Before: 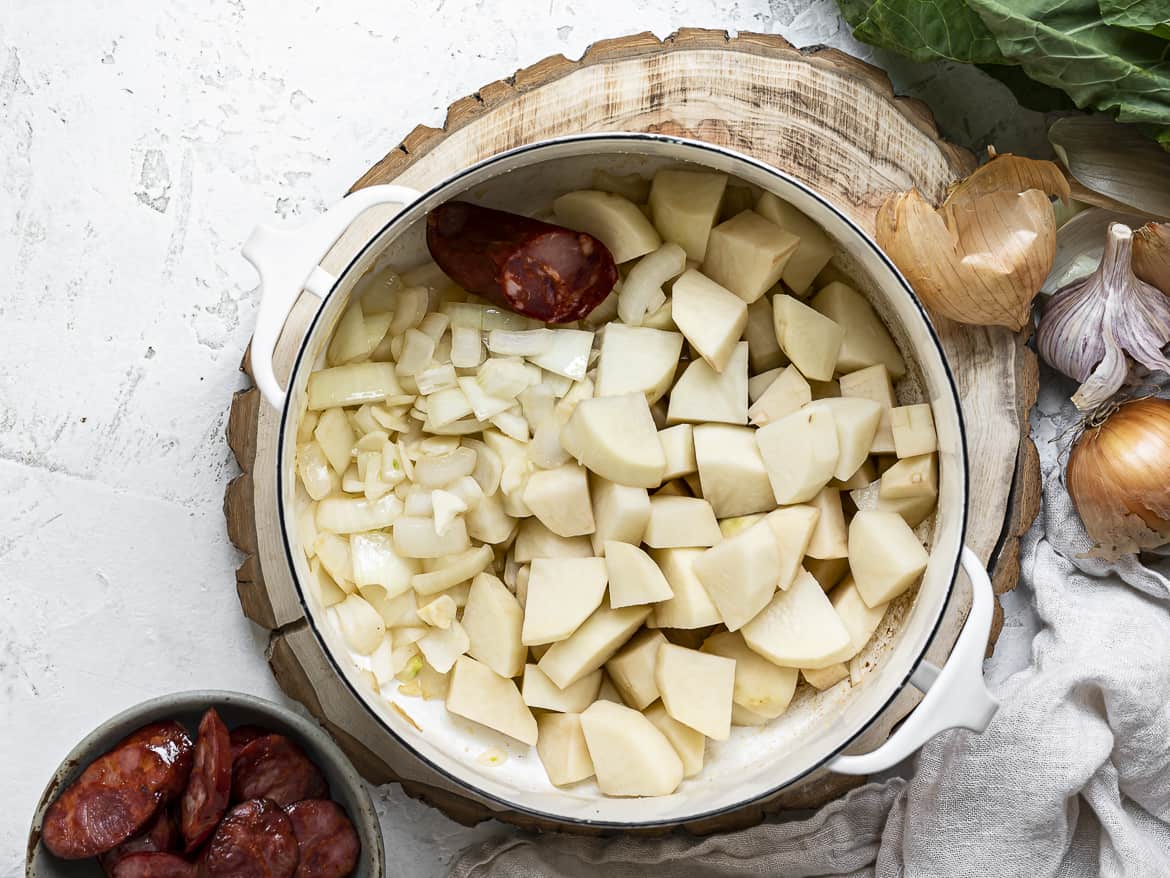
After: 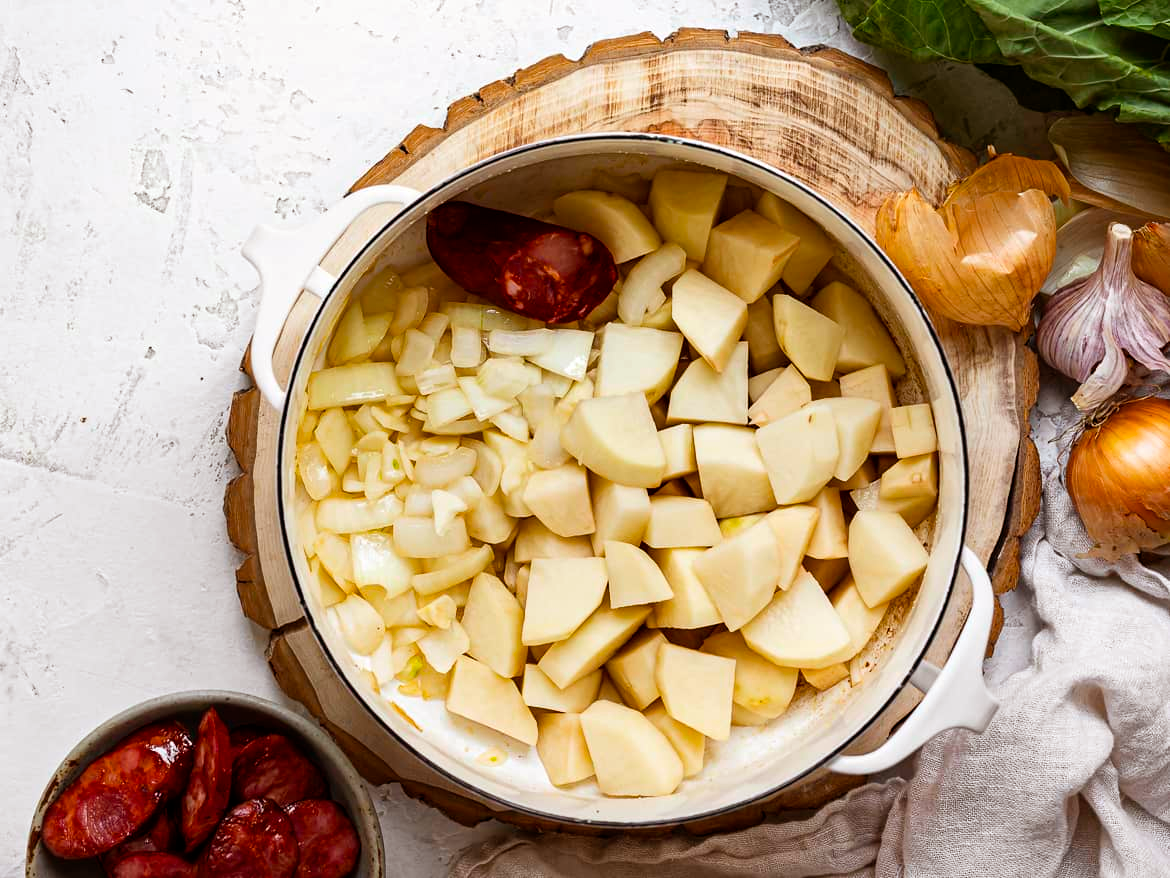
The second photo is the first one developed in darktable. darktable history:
color balance rgb: perceptual saturation grading › global saturation 34.05%, global vibrance 5.56%
rgb levels: mode RGB, independent channels, levels [[0, 0.5, 1], [0, 0.521, 1], [0, 0.536, 1]]
